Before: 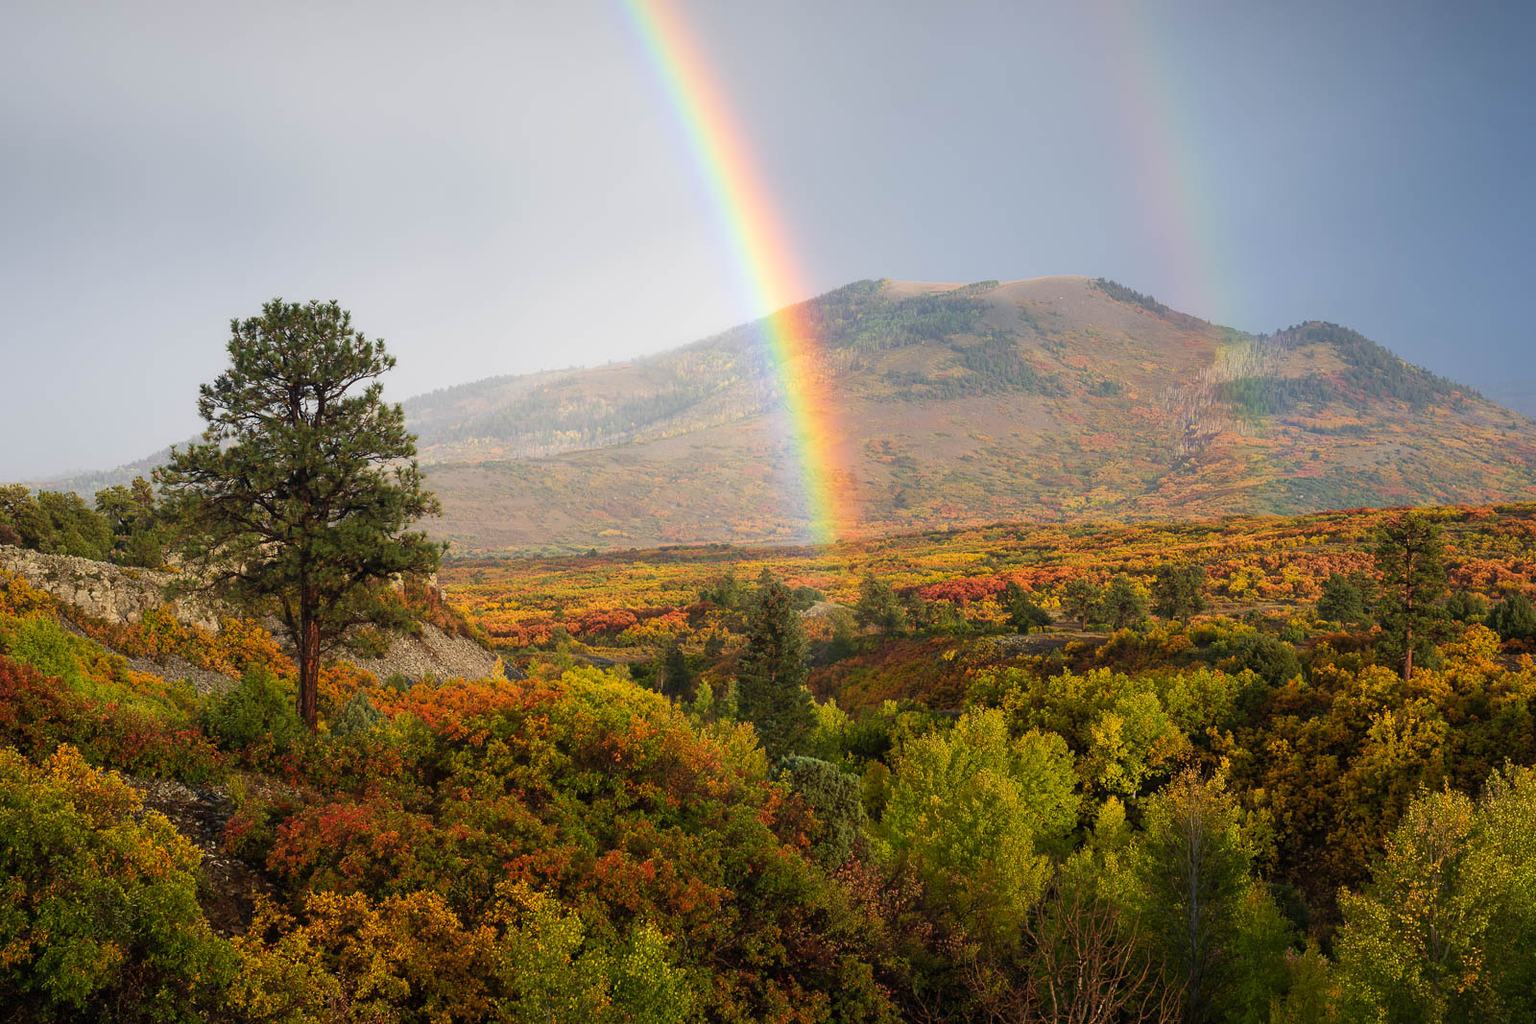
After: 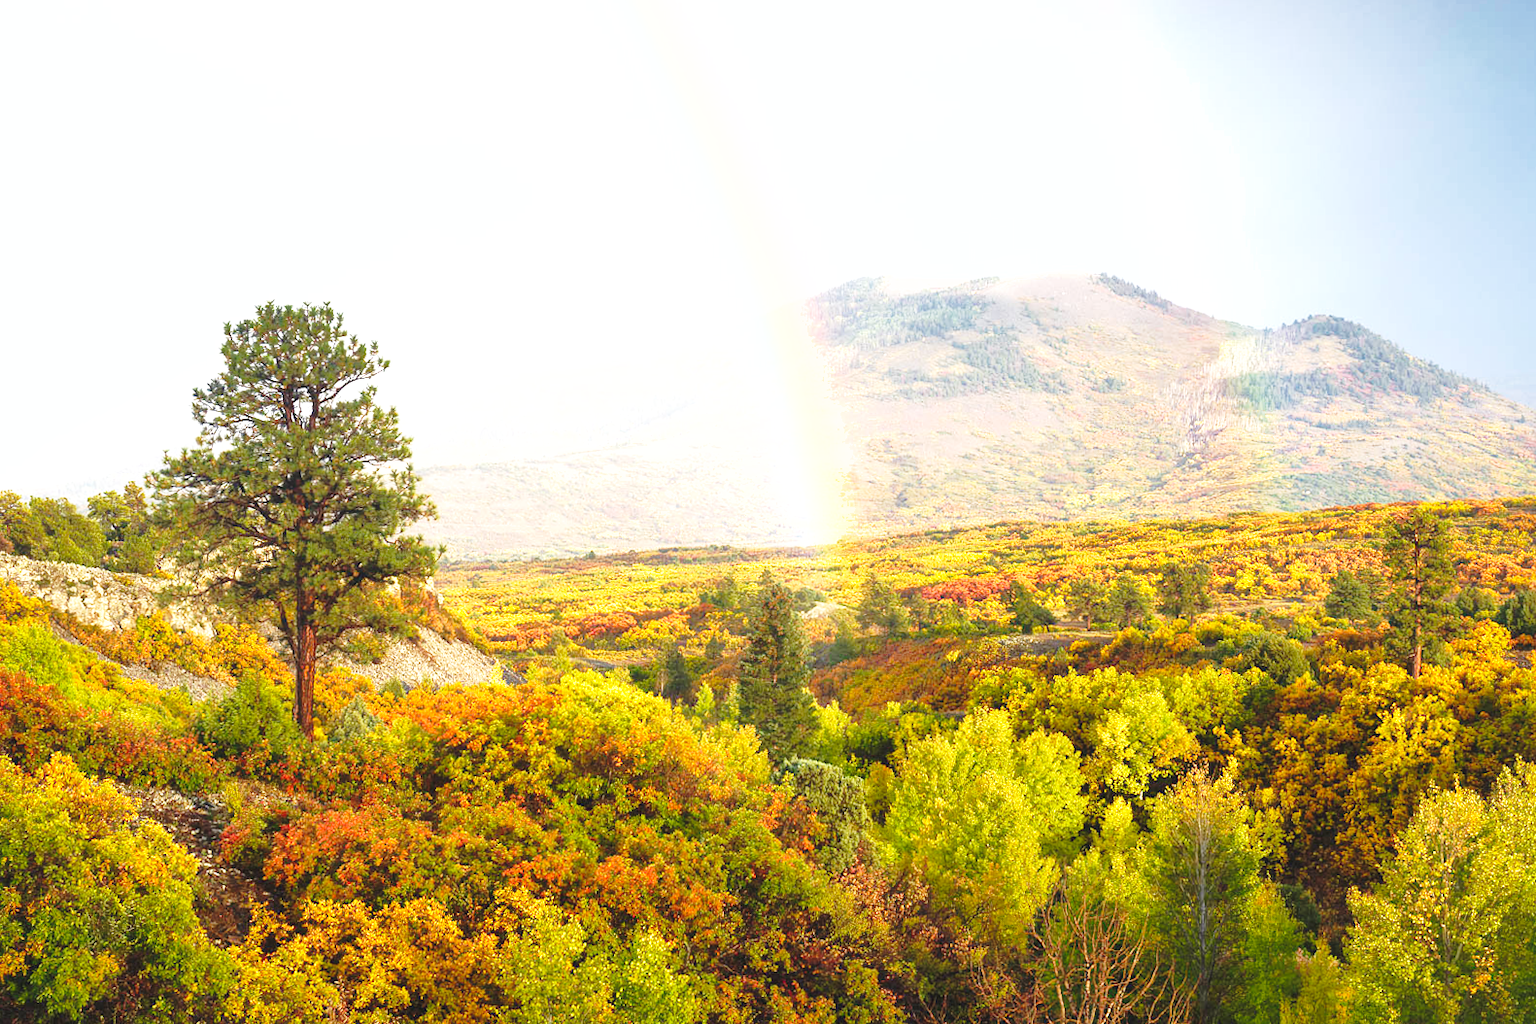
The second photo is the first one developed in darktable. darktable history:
rotate and perspective: rotation -0.45°, automatic cropping original format, crop left 0.008, crop right 0.992, crop top 0.012, crop bottom 0.988
shadows and highlights: on, module defaults
exposure: black level correction -0.002, exposure 1.35 EV, compensate highlight preservation false
base curve: curves: ch0 [(0, 0) (0.028, 0.03) (0.121, 0.232) (0.46, 0.748) (0.859, 0.968) (1, 1)], preserve colors none
